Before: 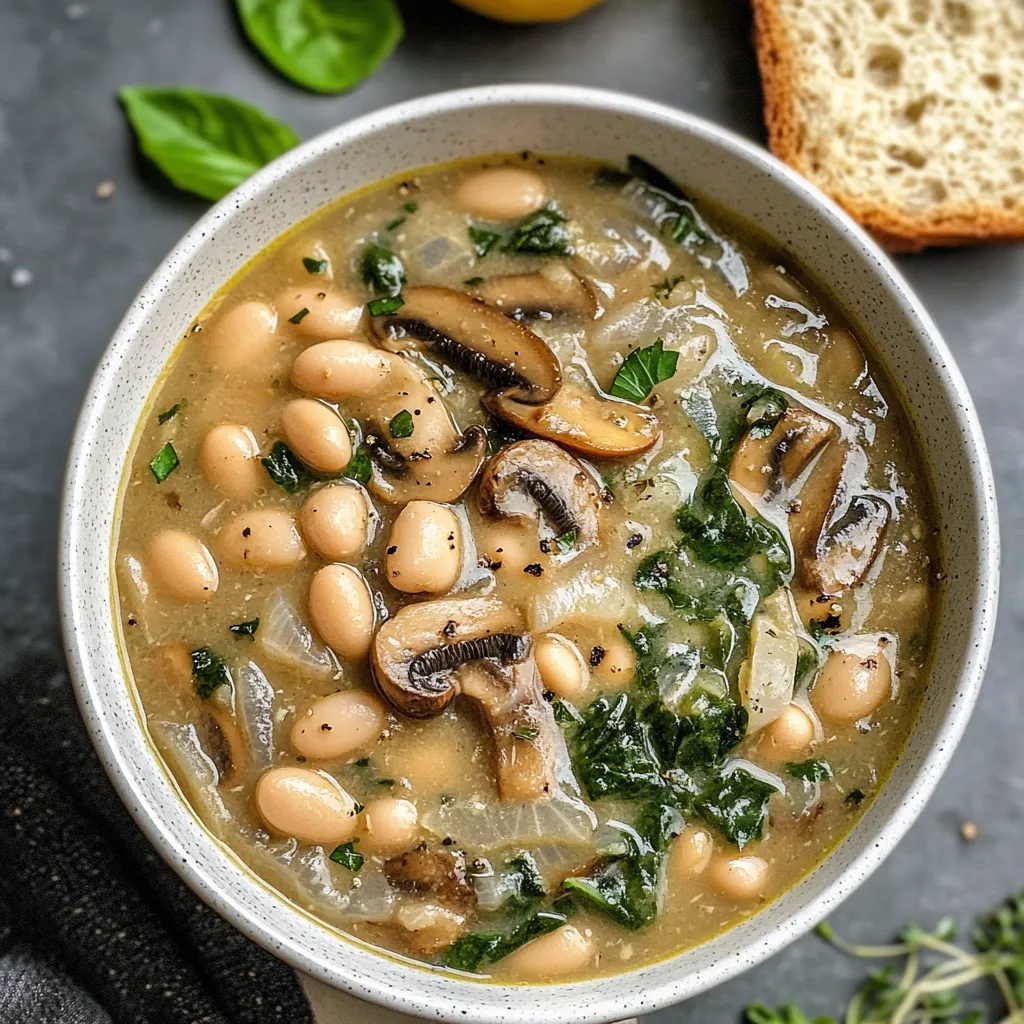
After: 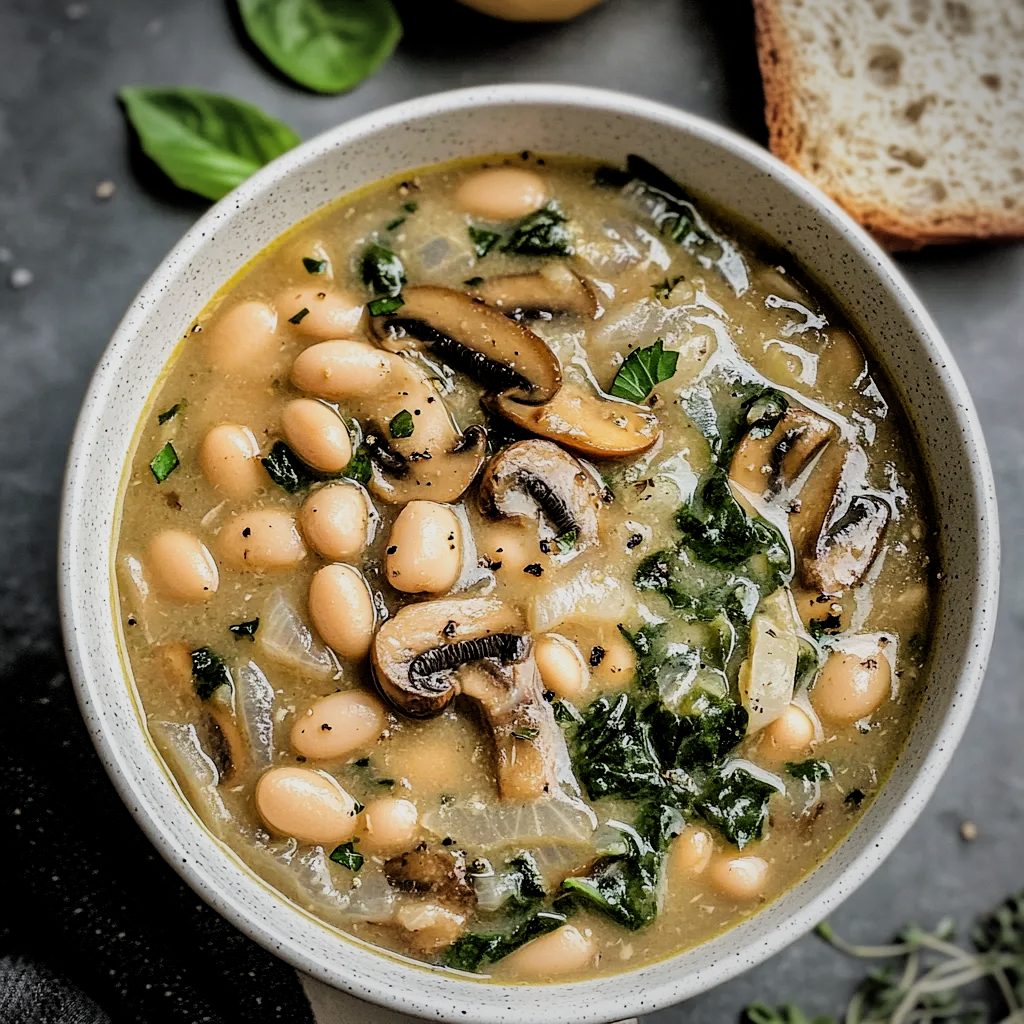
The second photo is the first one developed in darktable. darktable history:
vignetting: automatic ratio true
filmic rgb: black relative exposure -5 EV, white relative exposure 3.5 EV, hardness 3.19, contrast 1.2, highlights saturation mix -50%
